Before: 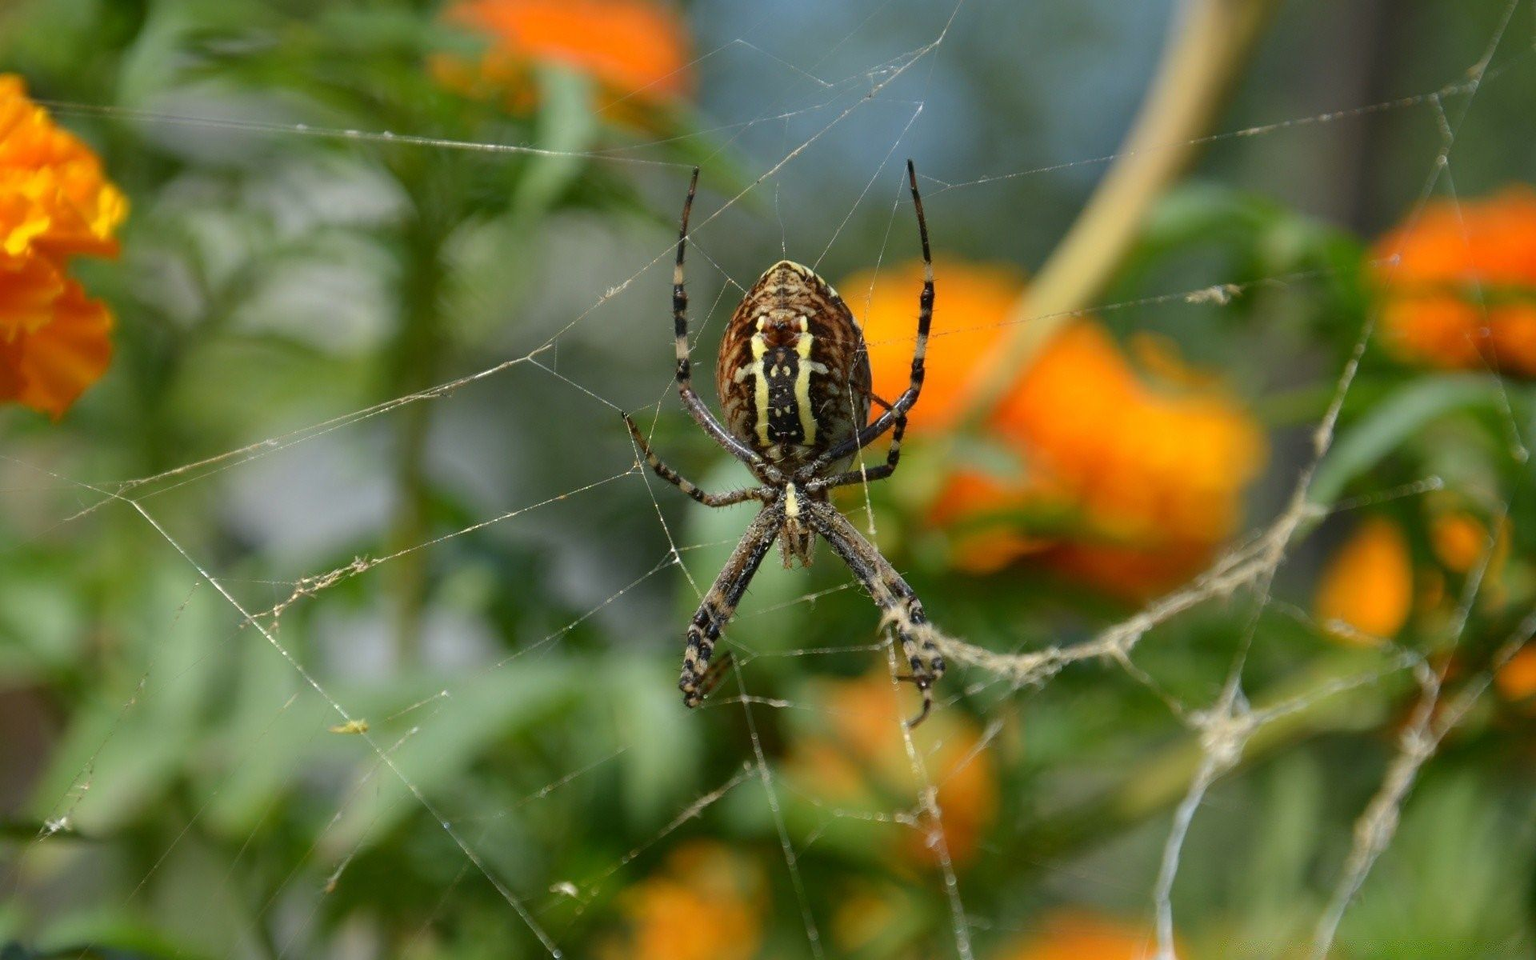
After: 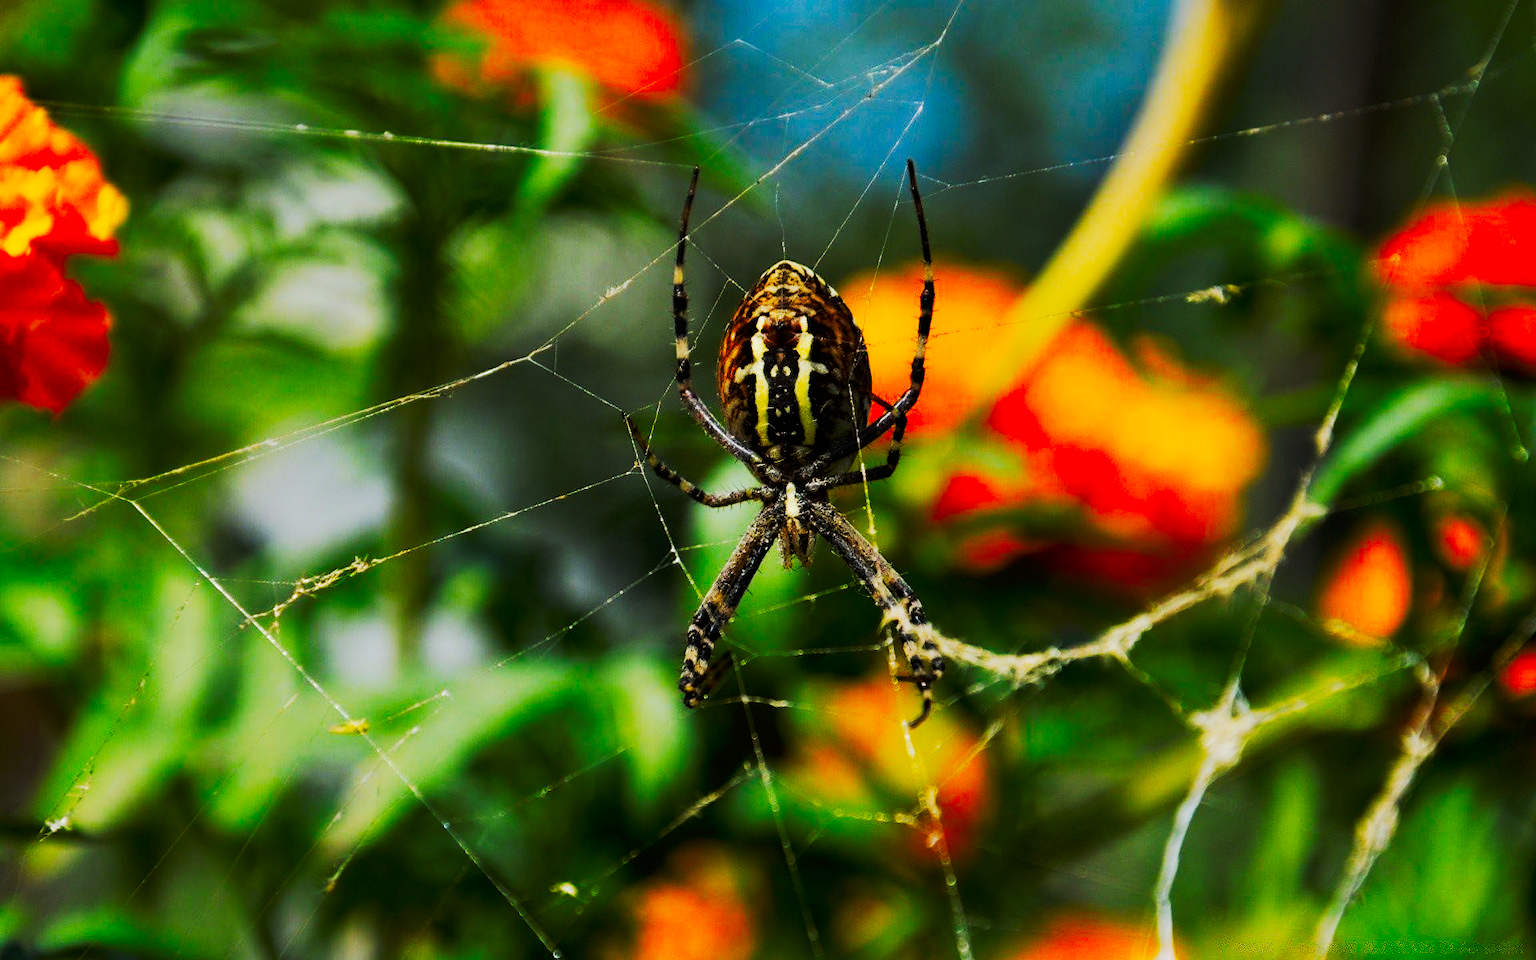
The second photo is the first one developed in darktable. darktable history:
tone curve: curves: ch0 [(0, 0) (0.003, 0.002) (0.011, 0.004) (0.025, 0.005) (0.044, 0.009) (0.069, 0.013) (0.1, 0.017) (0.136, 0.036) (0.177, 0.066) (0.224, 0.102) (0.277, 0.143) (0.335, 0.197) (0.399, 0.268) (0.468, 0.389) (0.543, 0.549) (0.623, 0.714) (0.709, 0.801) (0.801, 0.854) (0.898, 0.9) (1, 1)], preserve colors none
filmic rgb: black relative exposure -12 EV, white relative exposure 2.8 EV, threshold 3 EV, target black luminance 0%, hardness 8.06, latitude 70.41%, contrast 1.14, highlights saturation mix 10%, shadows ↔ highlights balance -0.388%, color science v4 (2020), iterations of high-quality reconstruction 10, contrast in shadows soft, contrast in highlights soft, enable highlight reconstruction true
